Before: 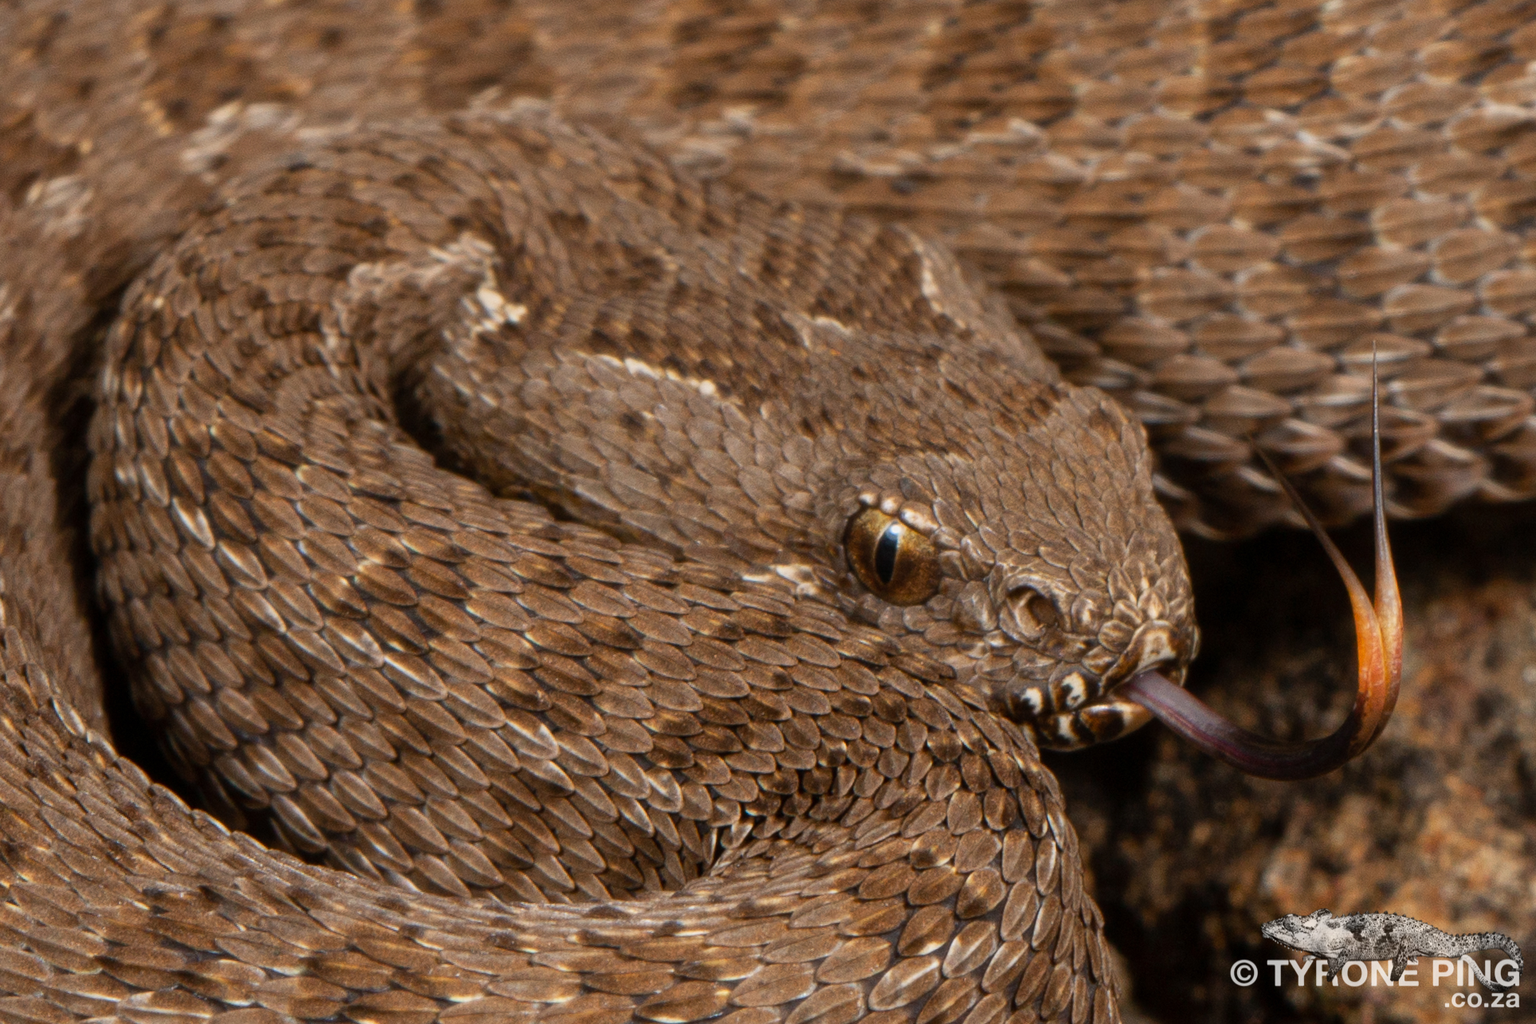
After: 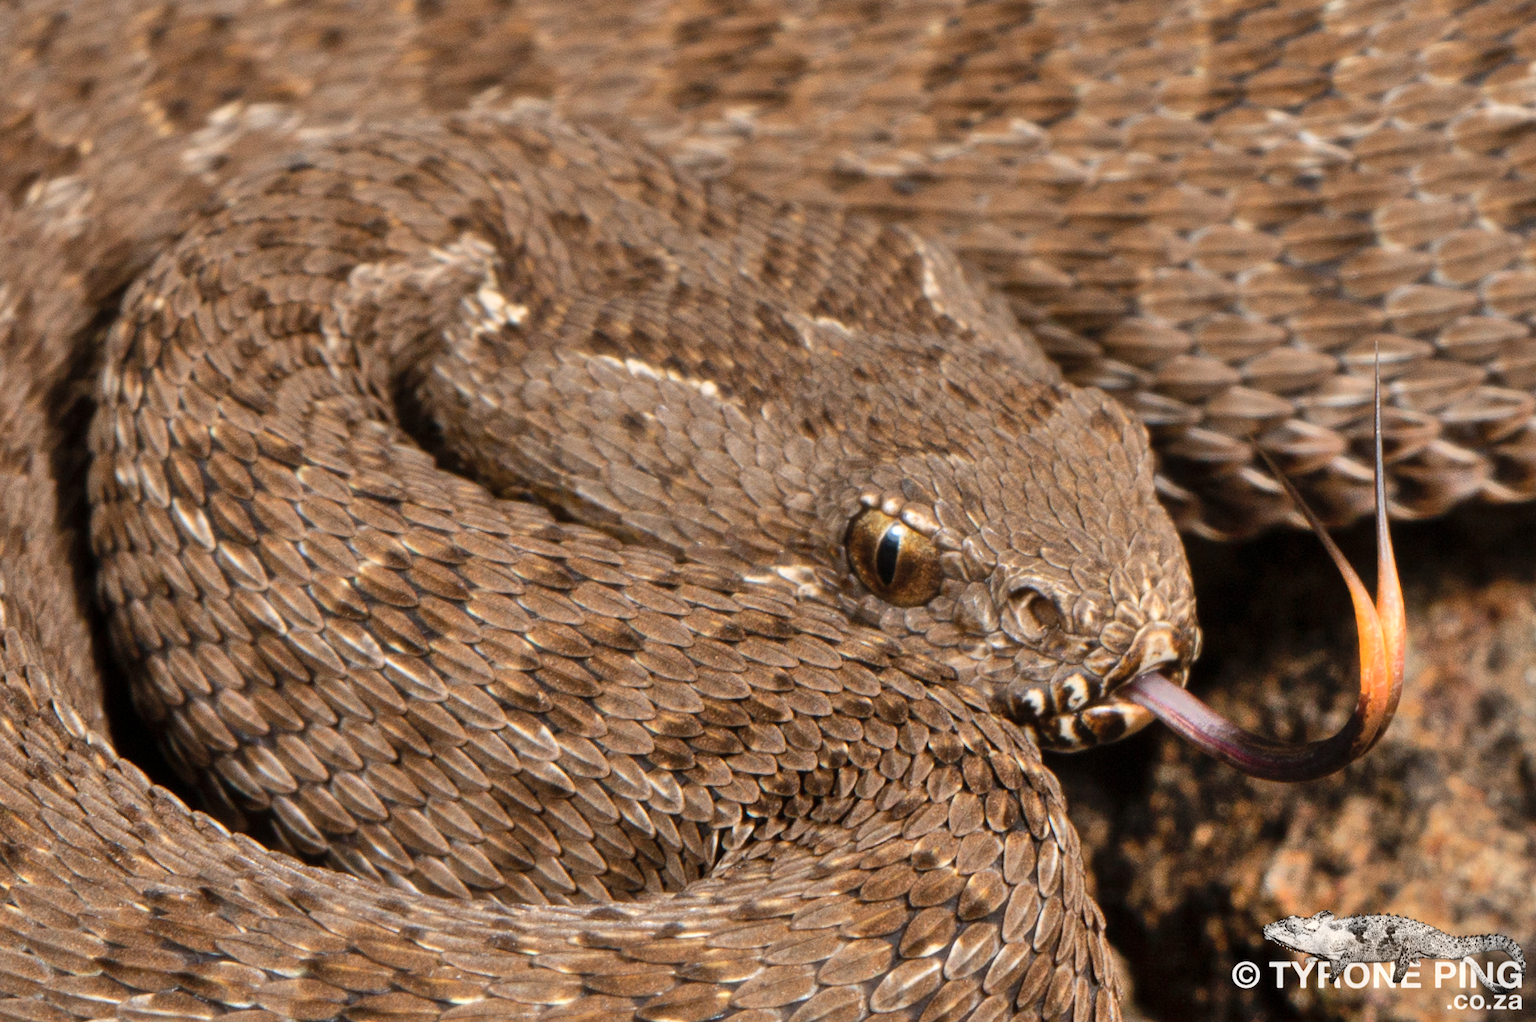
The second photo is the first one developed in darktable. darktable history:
crop: top 0.047%, bottom 0.193%
shadows and highlights: radius 109.76, shadows 51.27, white point adjustment 9.12, highlights -4.77, soften with gaussian
